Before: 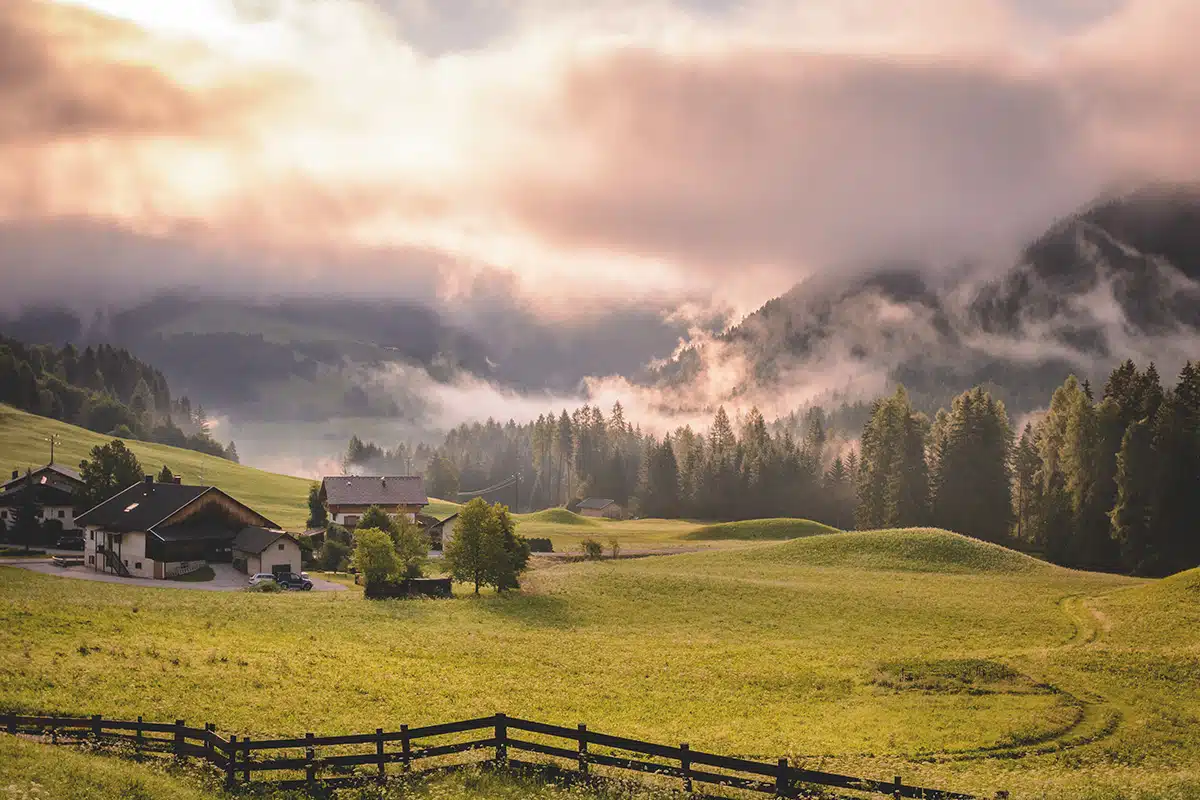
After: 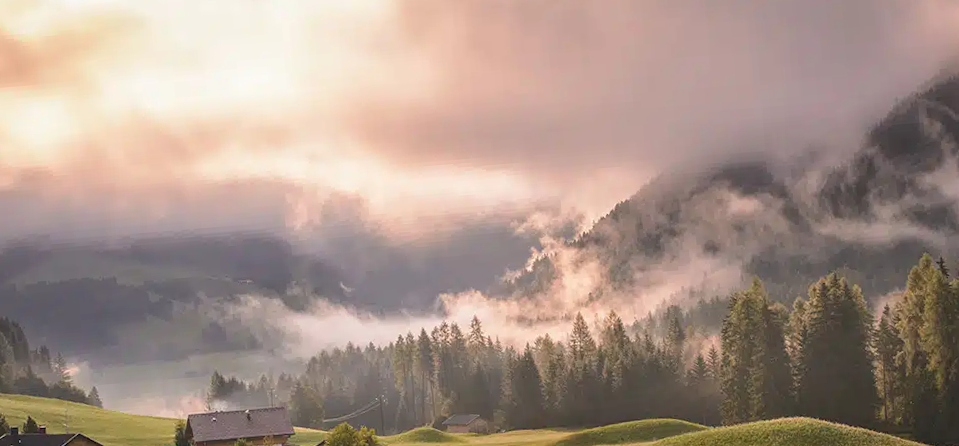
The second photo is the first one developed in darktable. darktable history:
rotate and perspective: rotation -4.57°, crop left 0.054, crop right 0.944, crop top 0.087, crop bottom 0.914
crop and rotate: left 9.345%, top 7.22%, right 4.982%, bottom 32.331%
